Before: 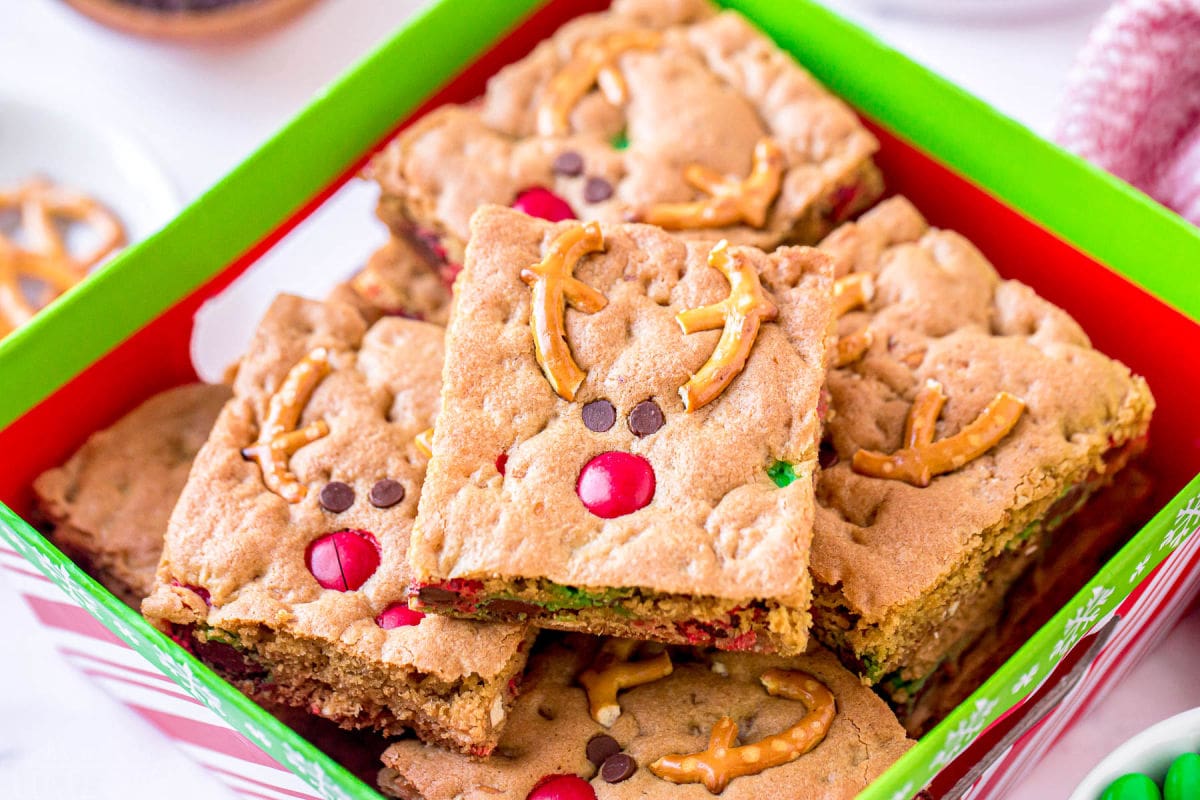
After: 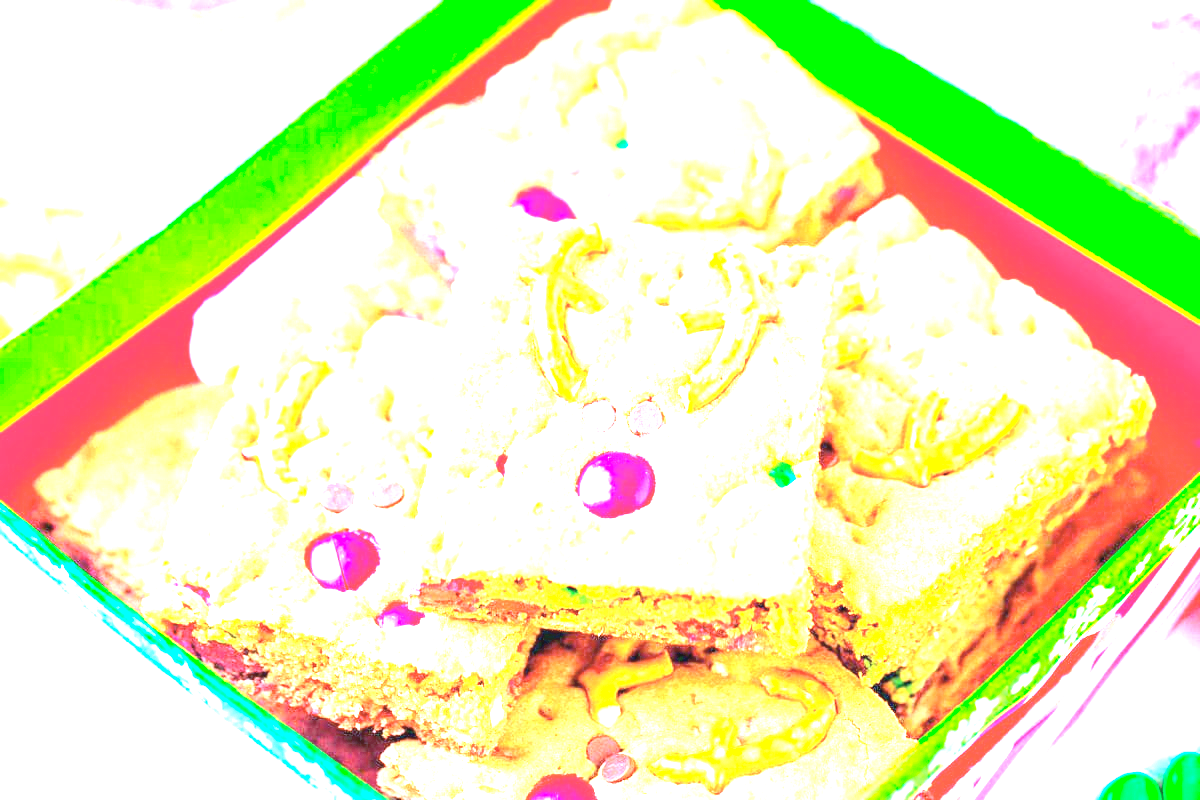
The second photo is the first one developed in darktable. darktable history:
contrast brightness saturation: contrast 0.14, brightness 0.229
color calibration: illuminant F (fluorescent), F source F9 (Cool White Deluxe 4150 K) – high CRI, x 0.374, y 0.373, temperature 4158.18 K
exposure: black level correction 0, exposure 4.078 EV, compensate exposure bias true, compensate highlight preservation false
